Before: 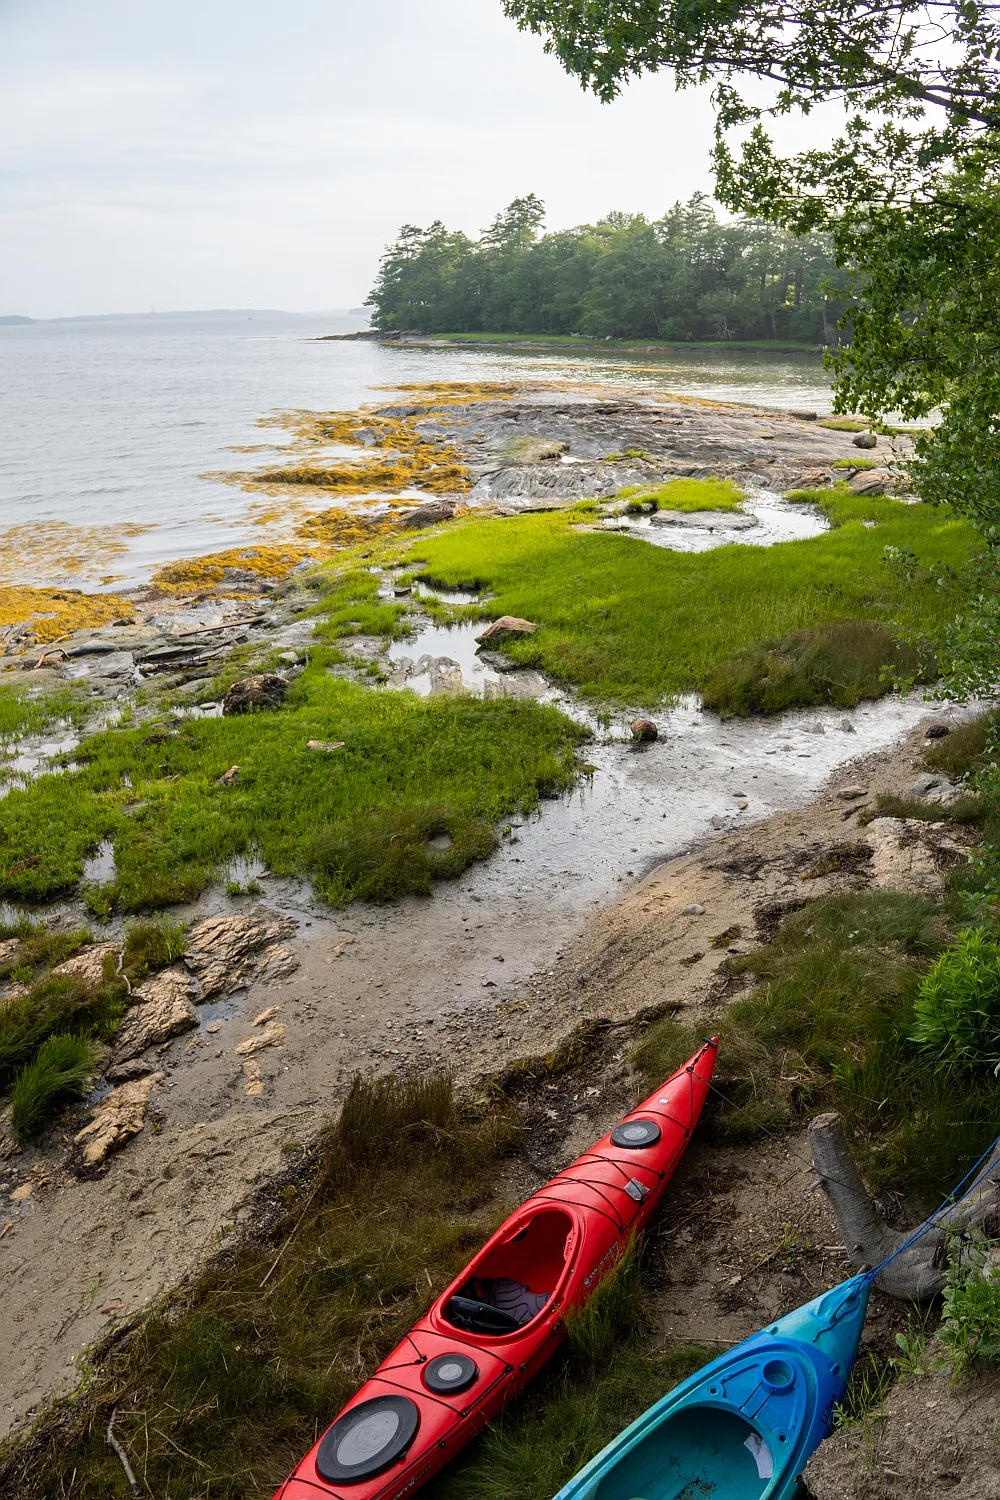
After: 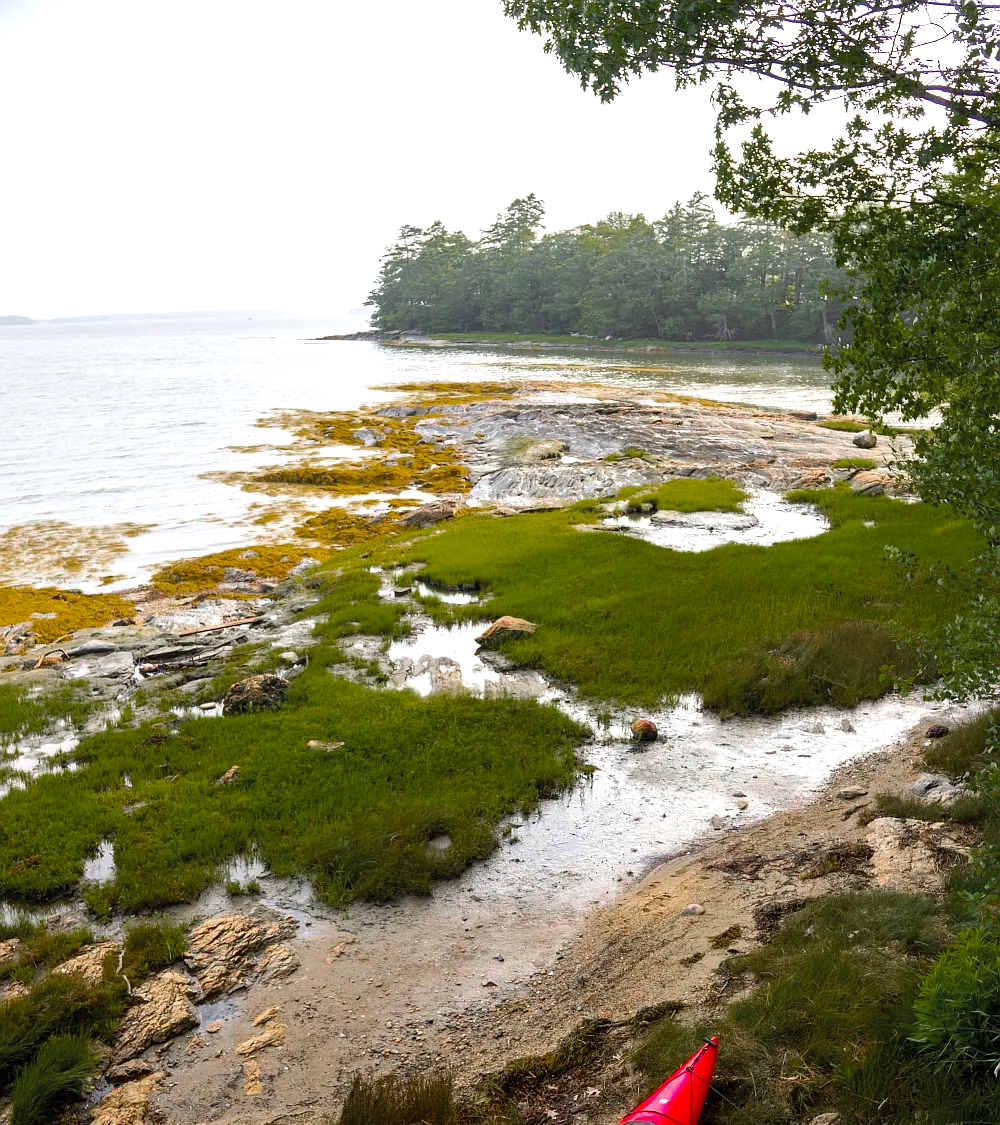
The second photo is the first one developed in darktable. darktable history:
exposure: exposure 0.566 EV, compensate highlight preservation false
crop: bottom 24.988%
color balance rgb: perceptual saturation grading › global saturation 30%, global vibrance 20%
color zones: curves: ch0 [(0, 0.48) (0.209, 0.398) (0.305, 0.332) (0.429, 0.493) (0.571, 0.5) (0.714, 0.5) (0.857, 0.5) (1, 0.48)]; ch1 [(0, 0.736) (0.143, 0.625) (0.225, 0.371) (0.429, 0.256) (0.571, 0.241) (0.714, 0.213) (0.857, 0.48) (1, 0.736)]; ch2 [(0, 0.448) (0.143, 0.498) (0.286, 0.5) (0.429, 0.5) (0.571, 0.5) (0.714, 0.5) (0.857, 0.5) (1, 0.448)]
